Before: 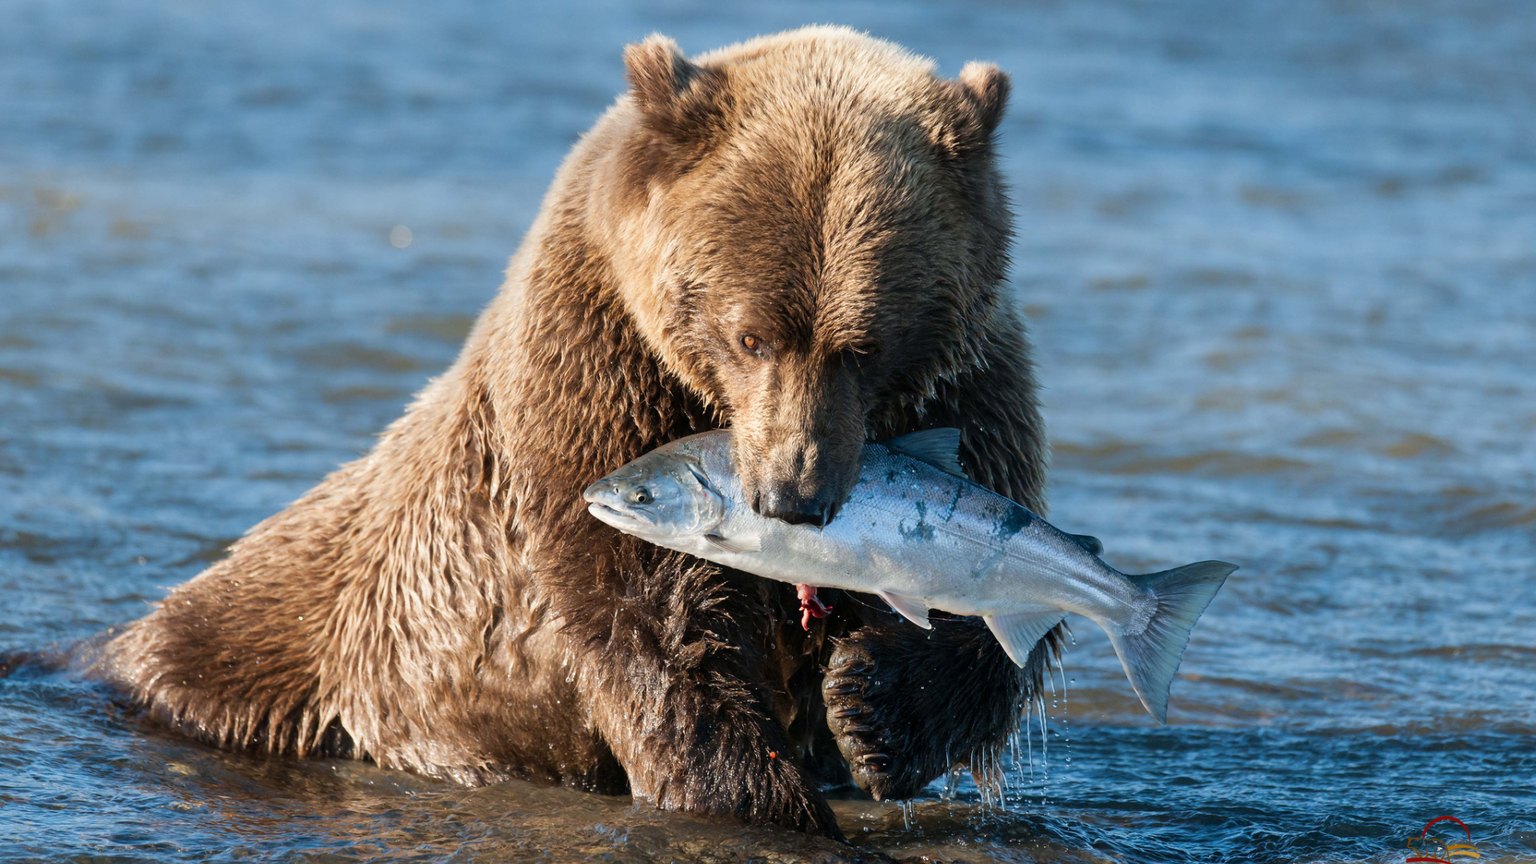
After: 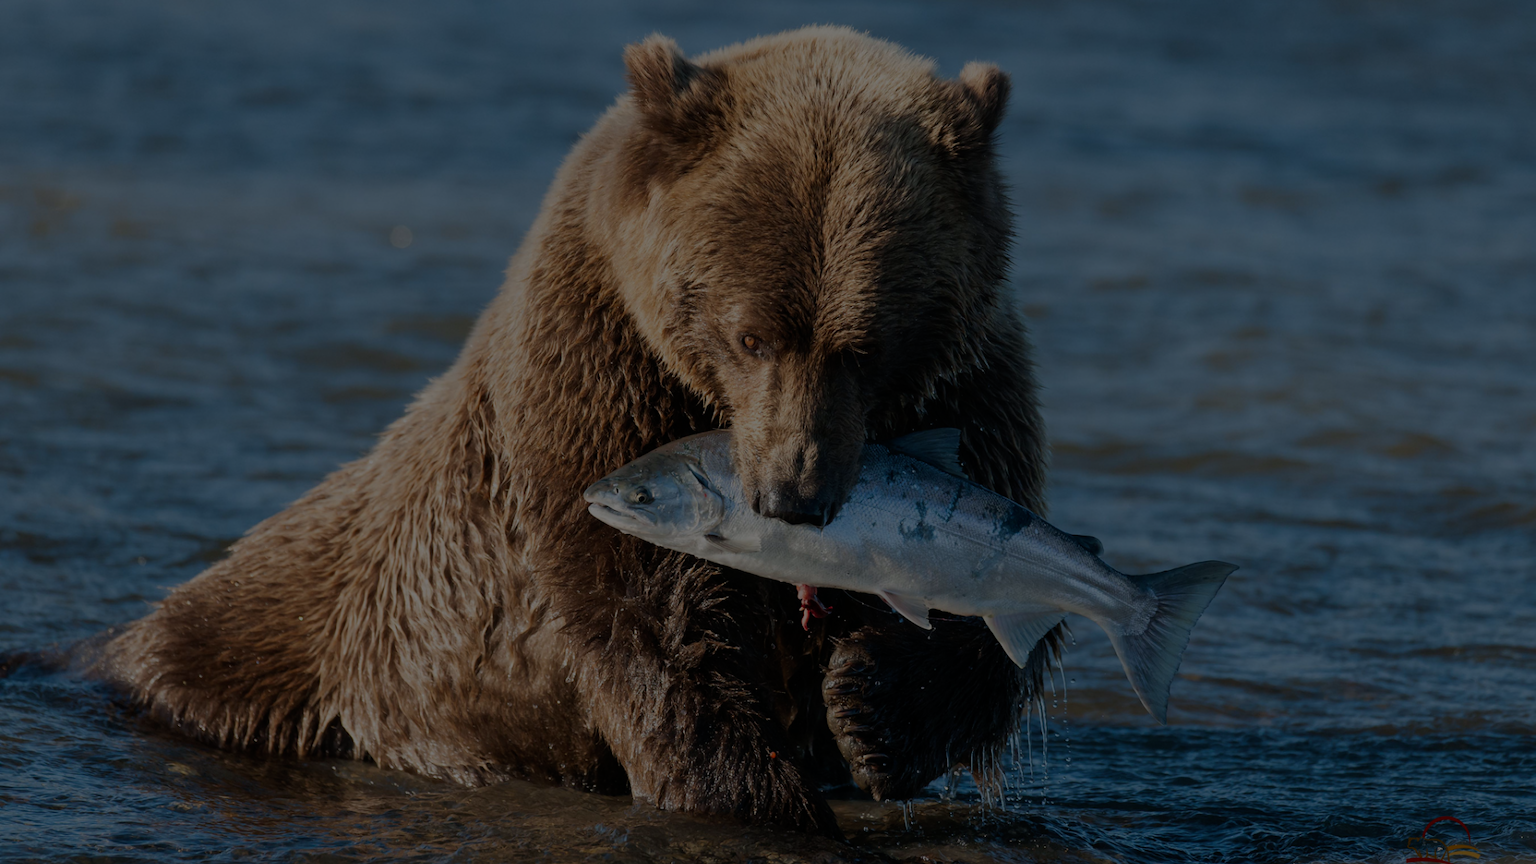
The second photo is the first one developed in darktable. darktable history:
exposure: exposure -2.377 EV, compensate exposure bias true, compensate highlight preservation false
